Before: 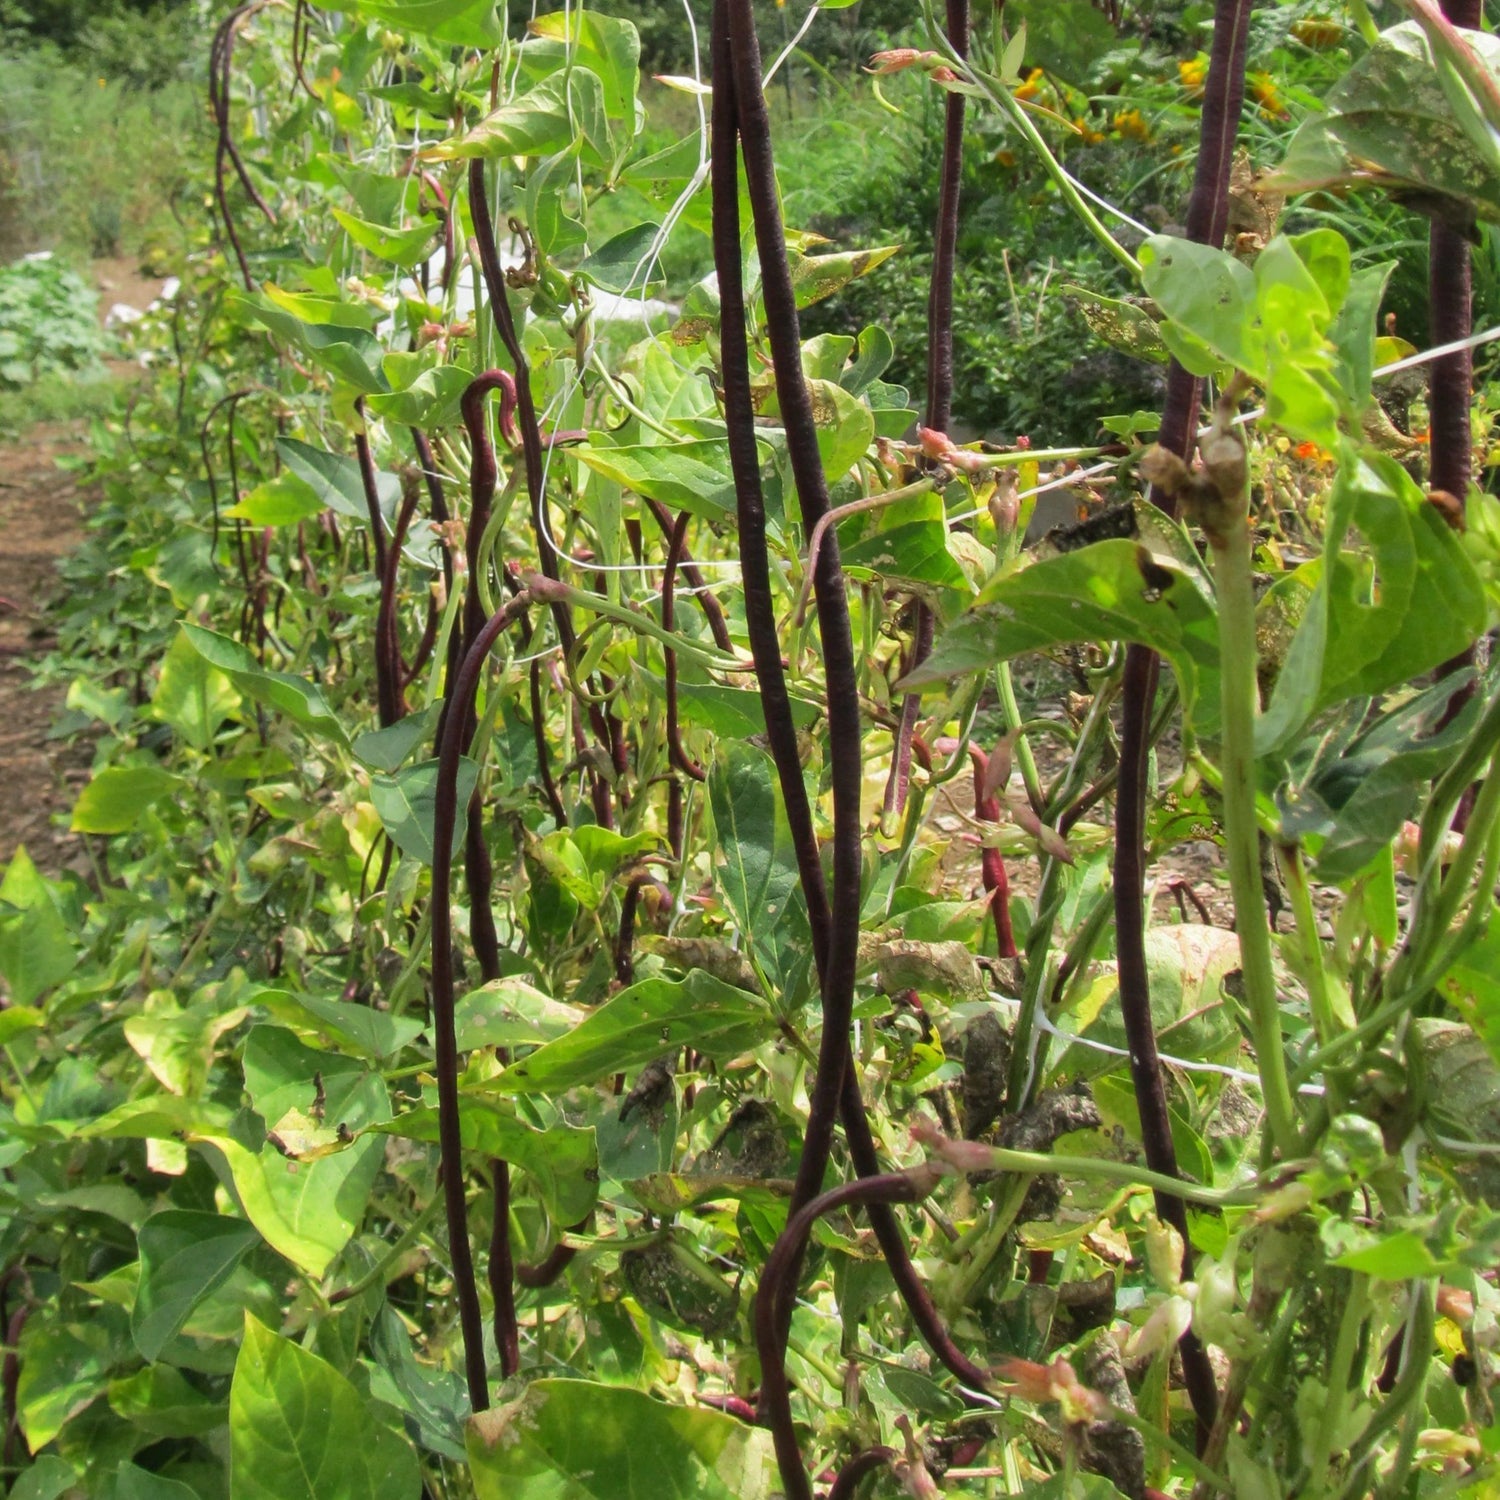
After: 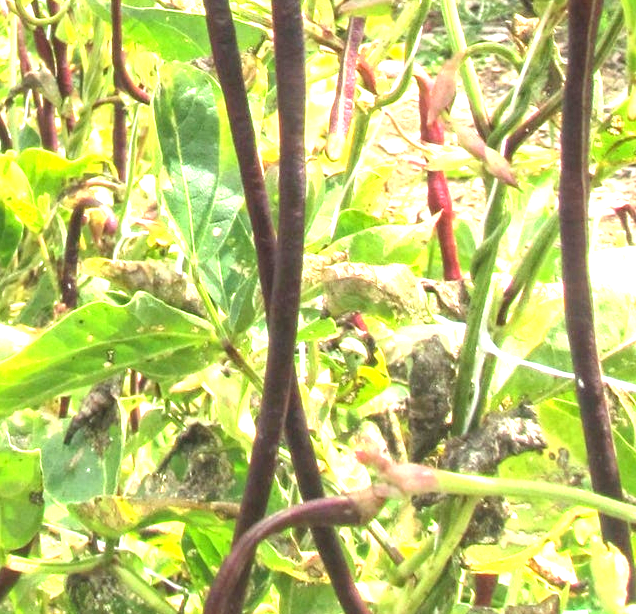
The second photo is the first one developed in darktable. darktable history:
exposure: black level correction 0, exposure 1.96 EV, compensate exposure bias true, compensate highlight preservation false
crop: left 37.004%, top 45.196%, right 20.57%, bottom 13.847%
local contrast: detail 109%
